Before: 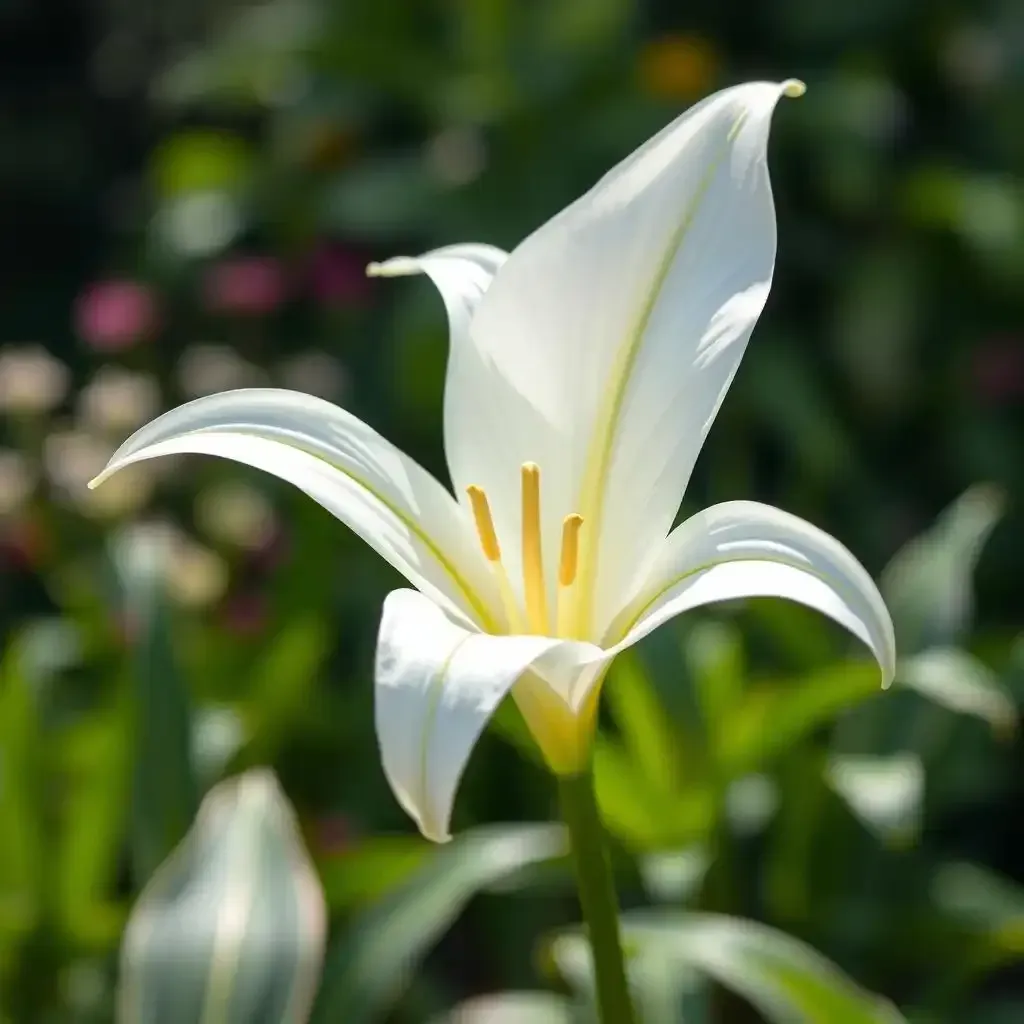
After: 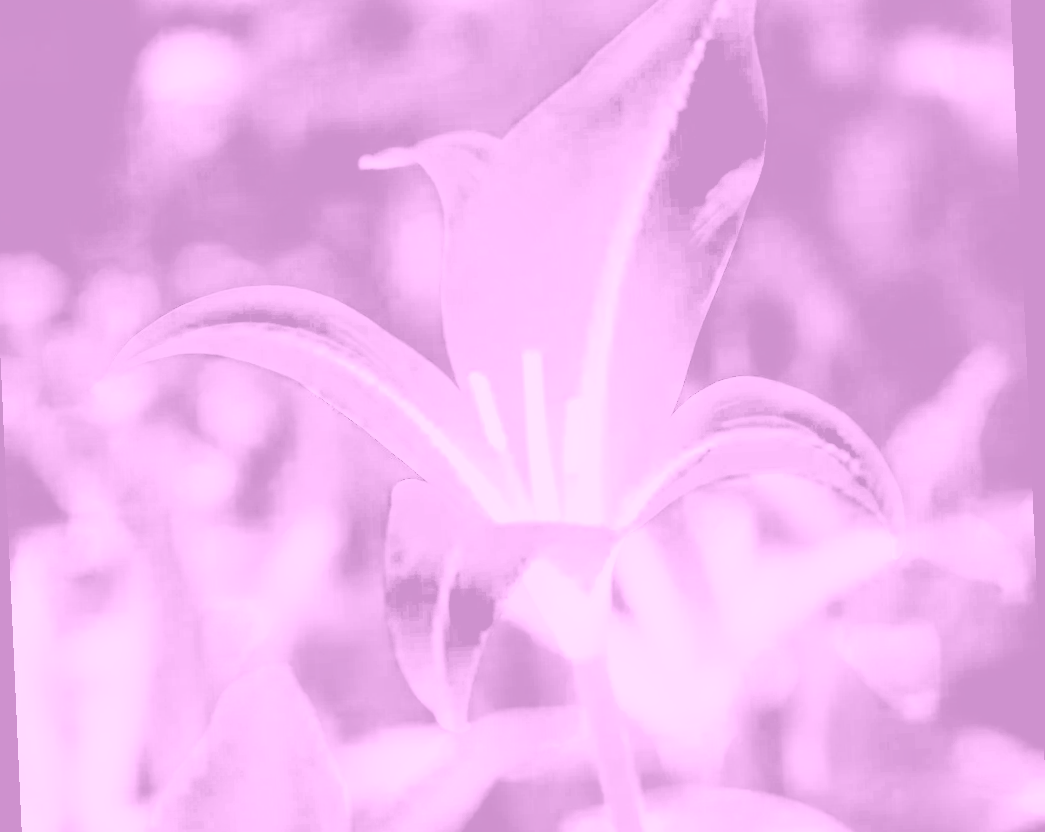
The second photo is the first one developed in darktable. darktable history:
exposure: black level correction 0, exposure 1 EV, compensate exposure bias true, compensate highlight preservation false
crop and rotate: left 1.814%, top 12.818%, right 0.25%, bottom 9.225%
rotate and perspective: rotation -2.56°, automatic cropping off
color calibration: output R [1.422, -0.35, -0.252, 0], output G [-0.238, 1.259, -0.084, 0], output B [-0.081, -0.196, 1.58, 0], output brightness [0.49, 0.671, -0.57, 0], illuminant same as pipeline (D50), adaptation none (bypass), saturation algorithm version 1 (2020)
color balance rgb: perceptual saturation grading › global saturation 35%, perceptual saturation grading › highlights -25%, perceptual saturation grading › shadows 50%
colorize: hue 331.2°, saturation 69%, source mix 30.28%, lightness 69.02%, version 1
filmic rgb: black relative exposure -5 EV, hardness 2.88, contrast 1.5
white balance: red 0.766, blue 1.537
